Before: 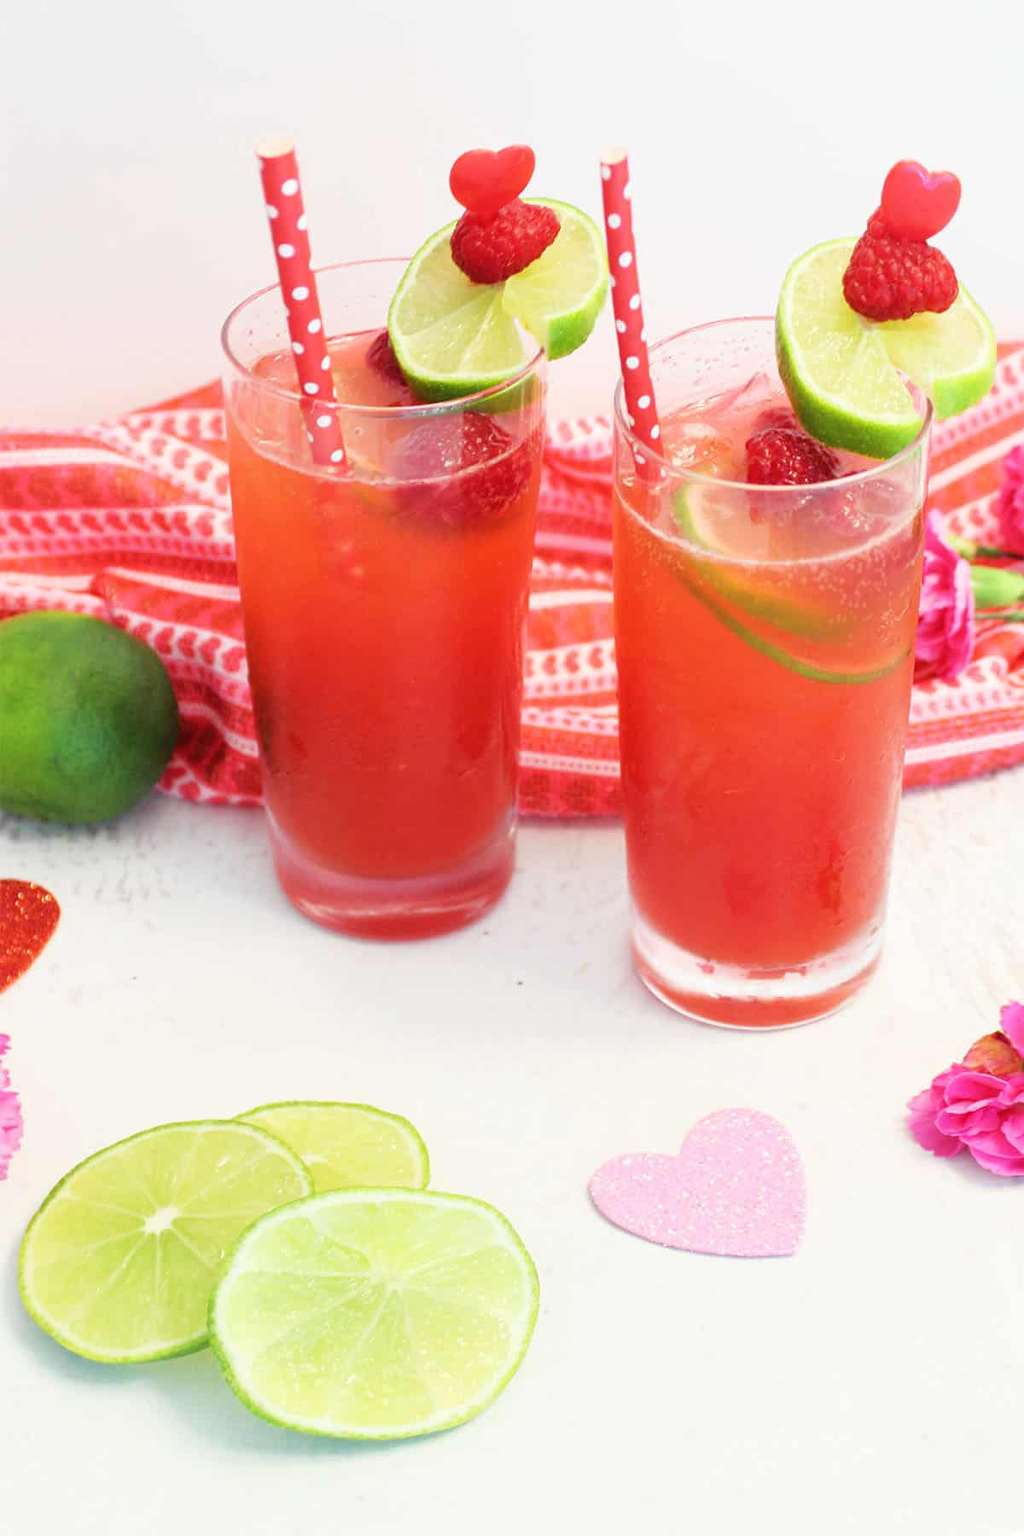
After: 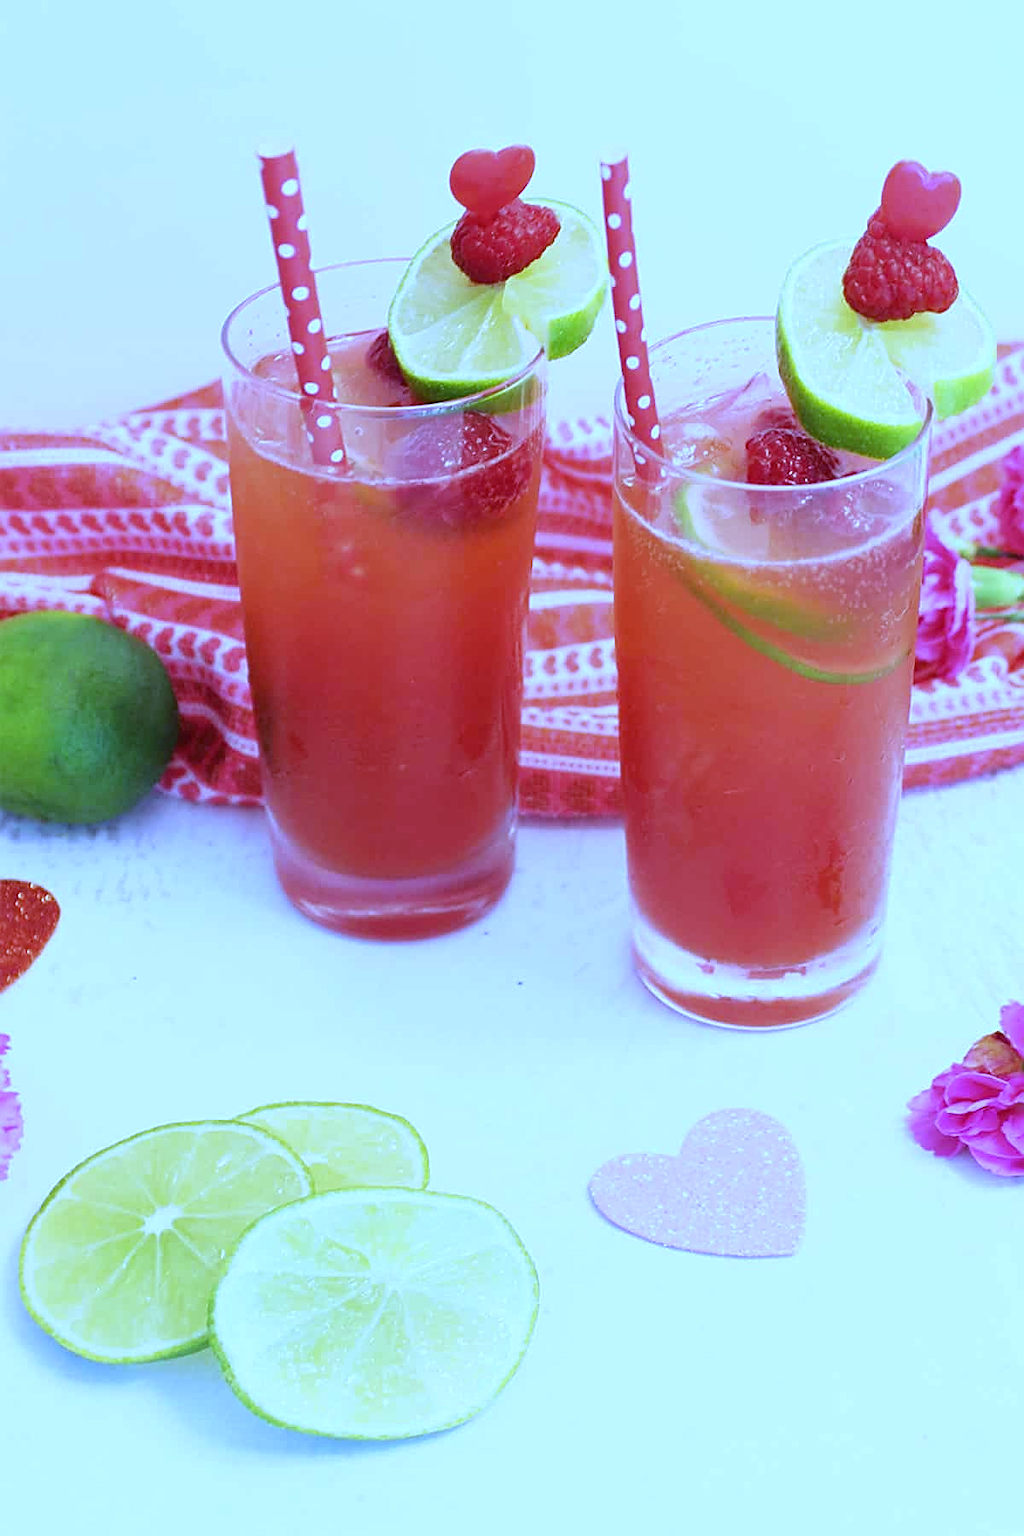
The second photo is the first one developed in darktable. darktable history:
white balance: red 0.766, blue 1.537
sharpen: on, module defaults
